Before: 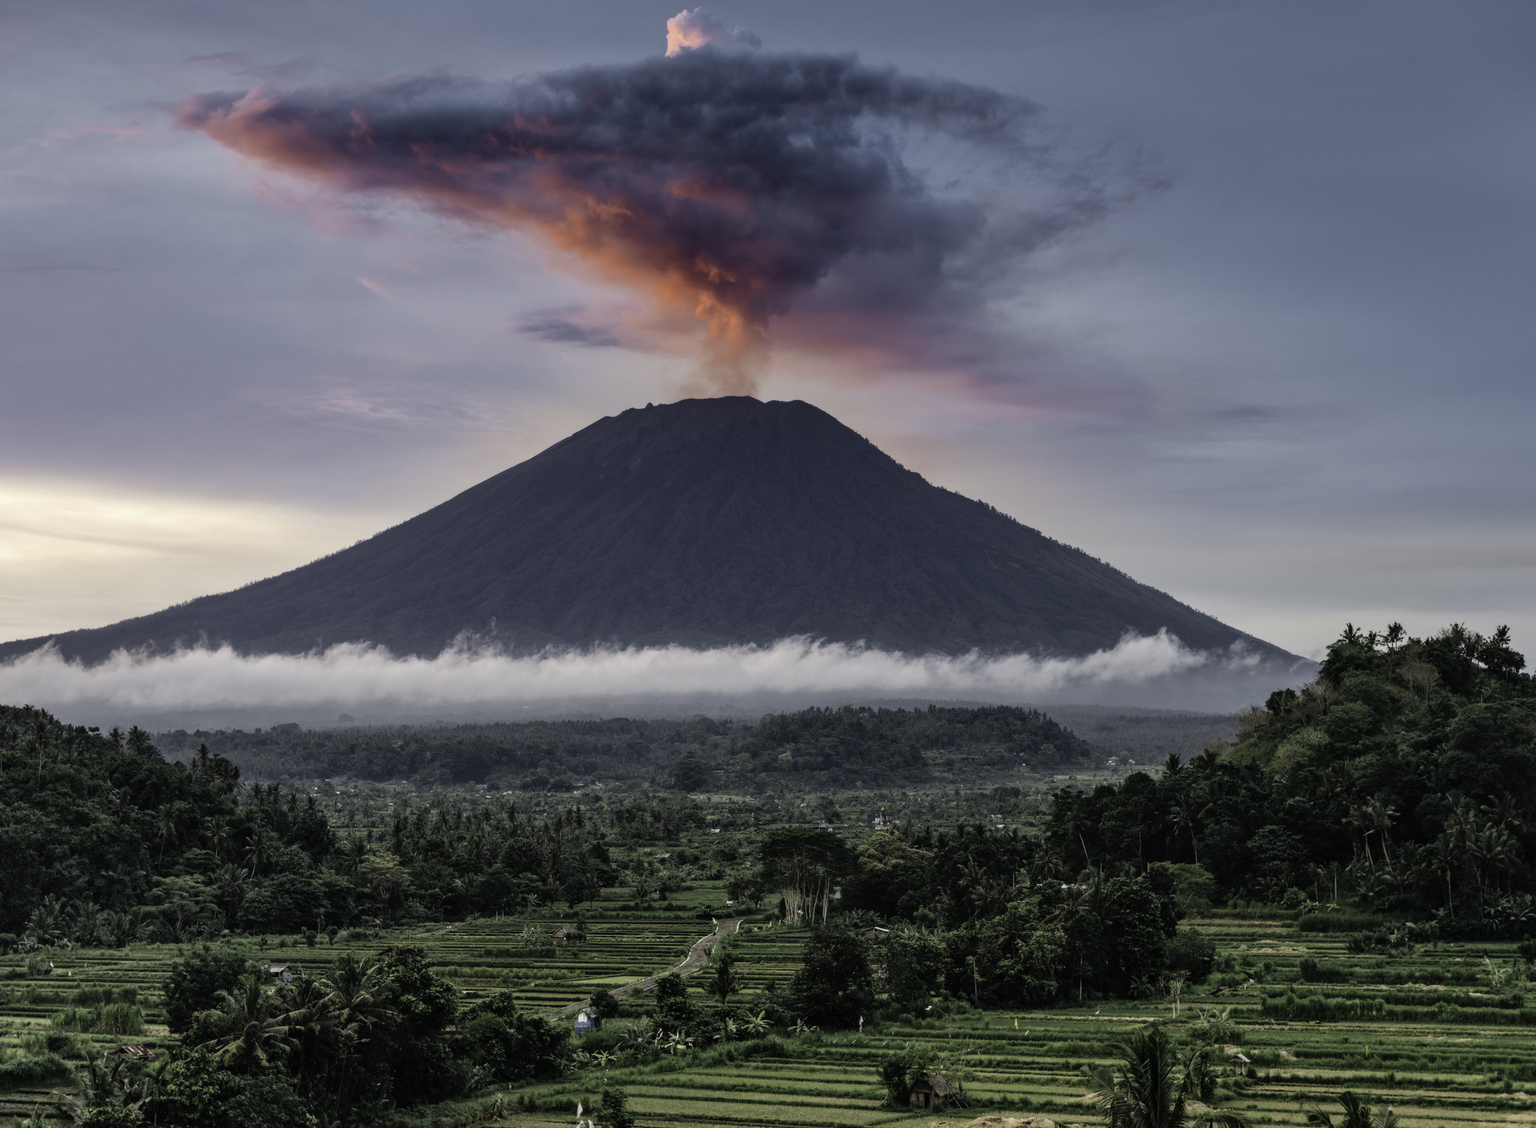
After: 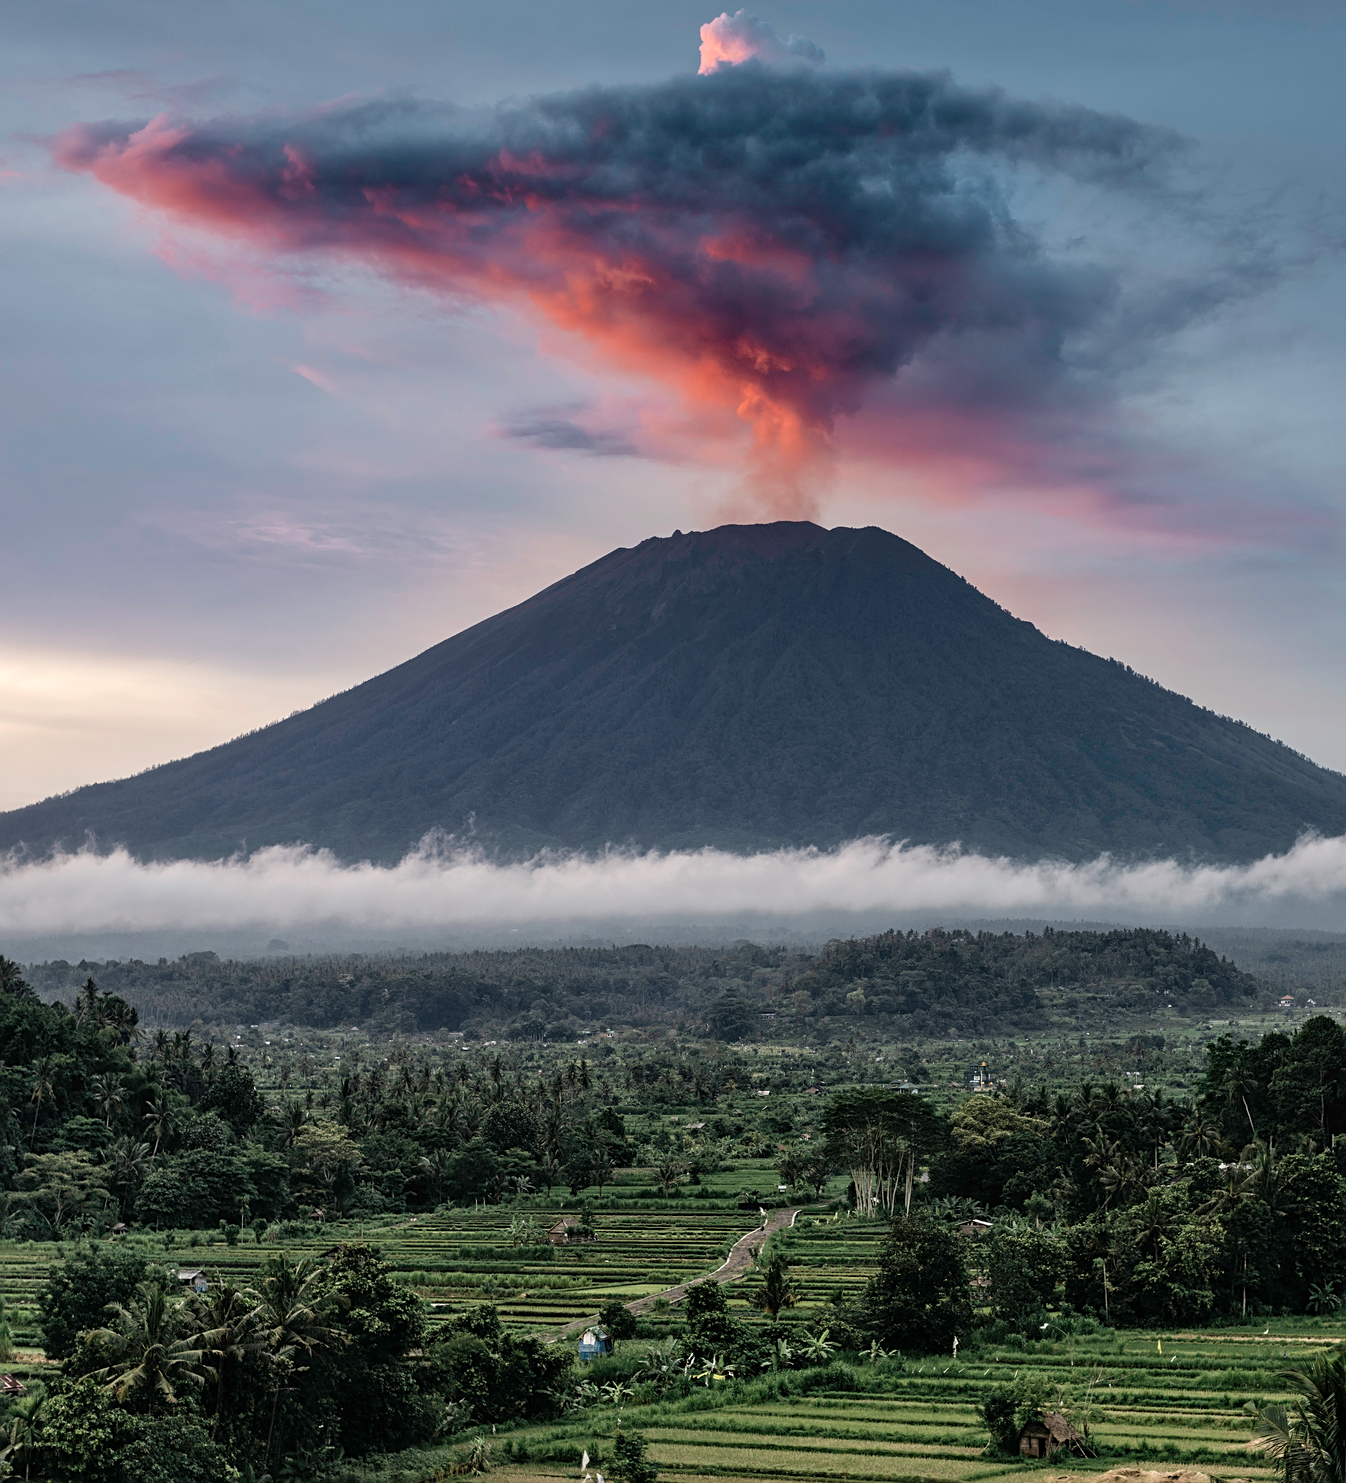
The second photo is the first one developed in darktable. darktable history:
sharpen: on, module defaults
crop and rotate: left 8.786%, right 24.548%
